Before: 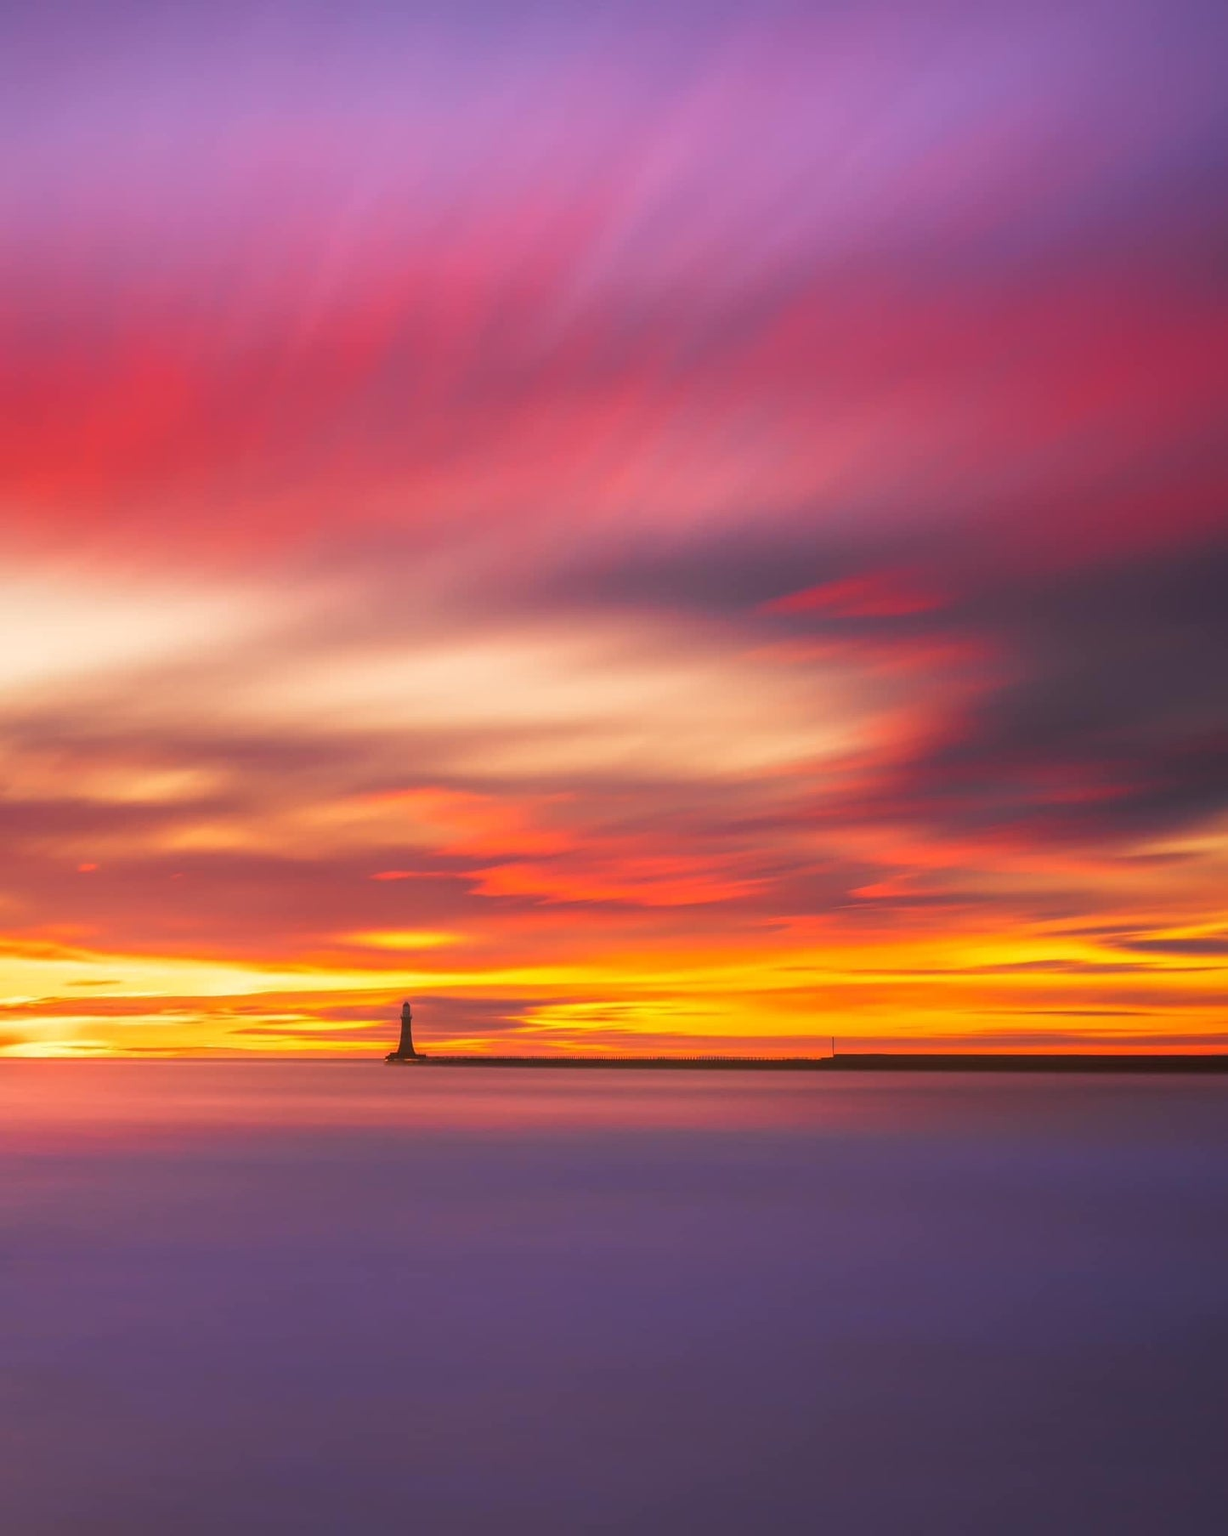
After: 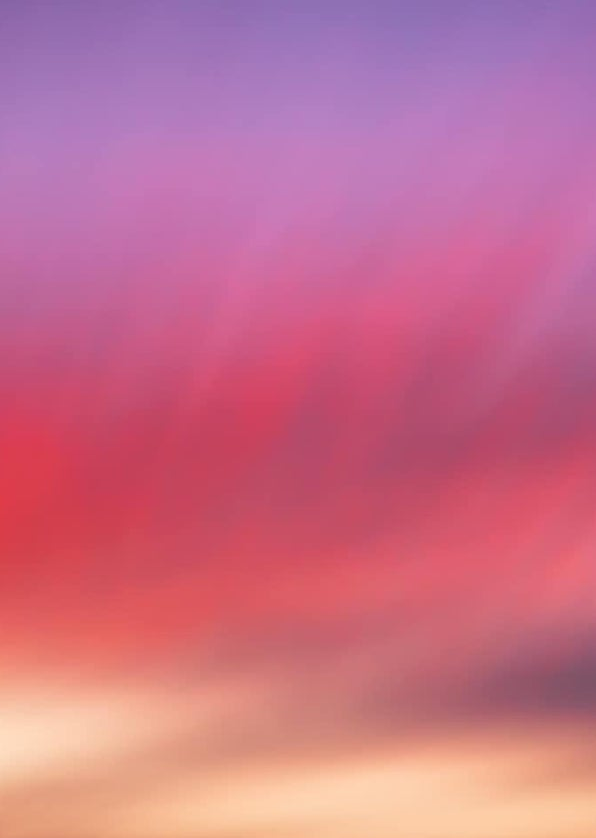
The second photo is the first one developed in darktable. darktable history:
crop and rotate: left 11.123%, top 0.063%, right 47.618%, bottom 53.519%
